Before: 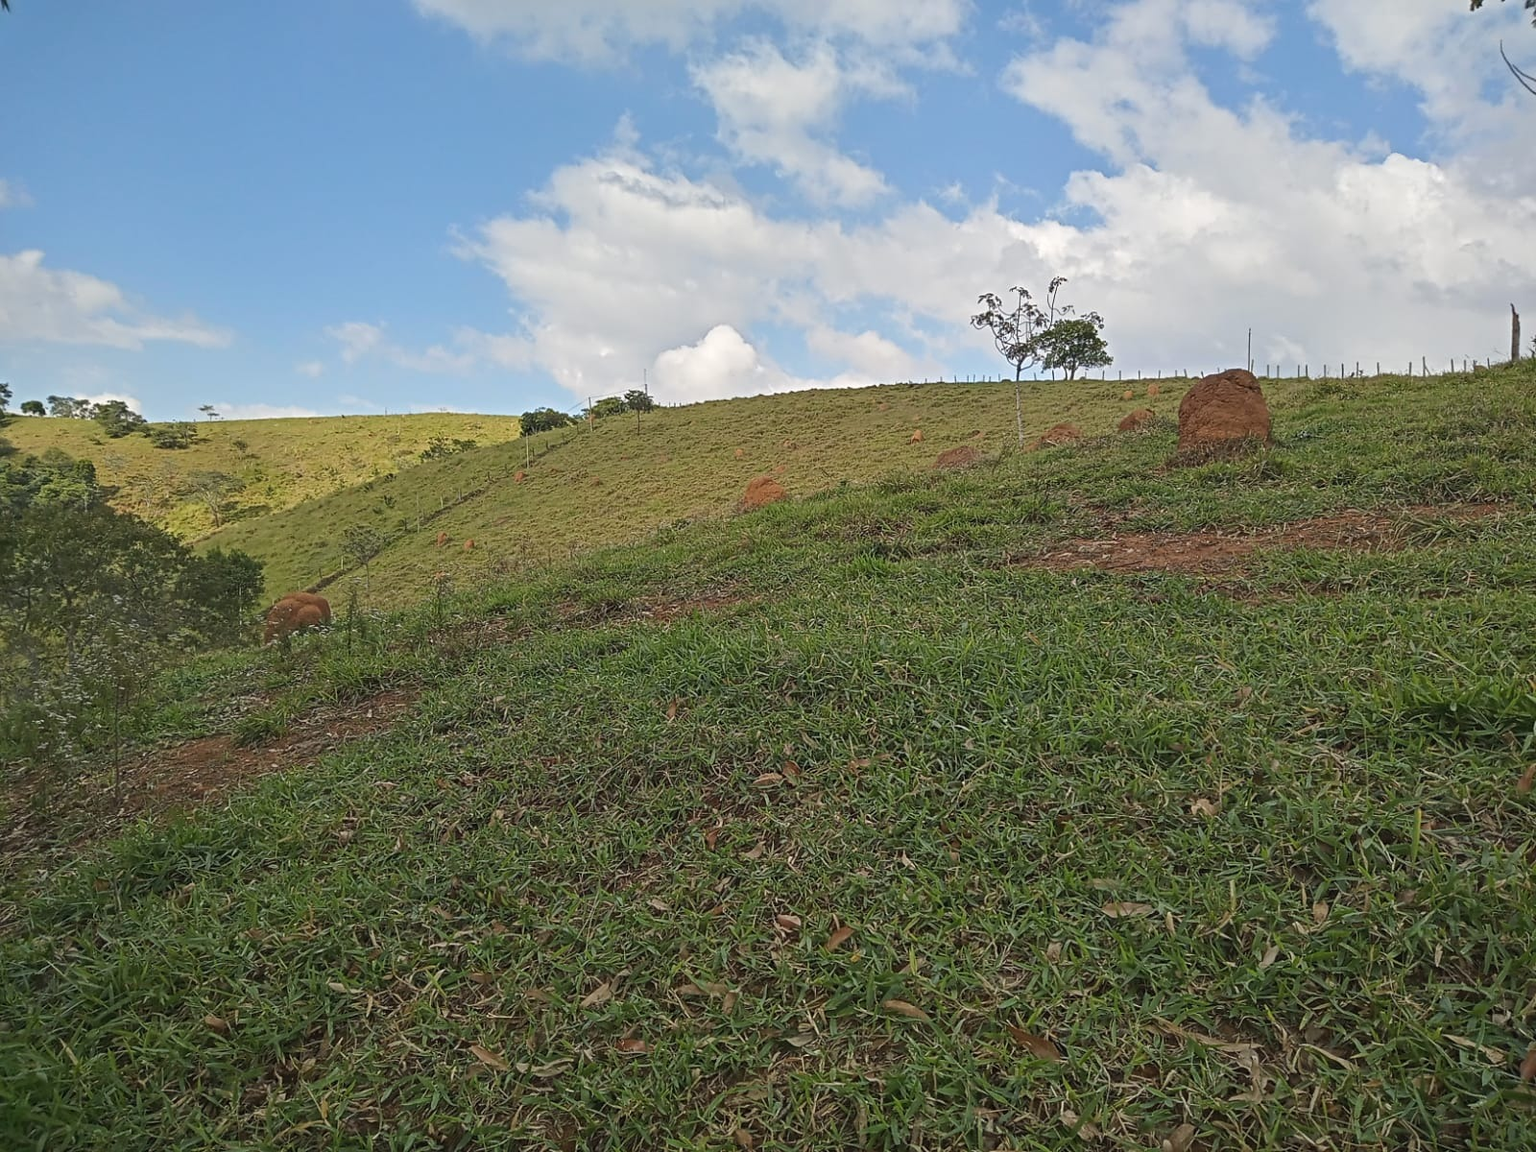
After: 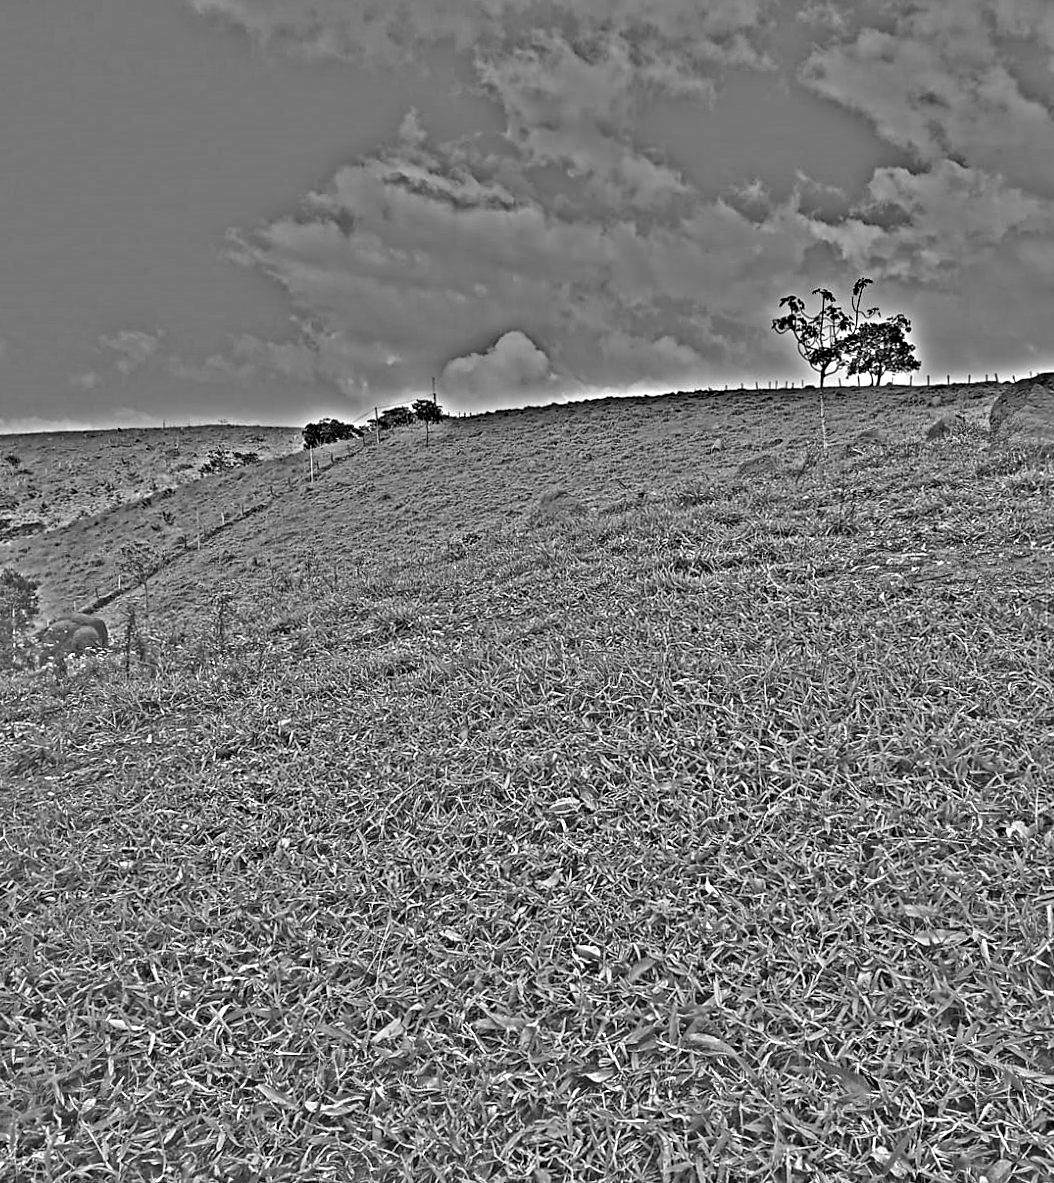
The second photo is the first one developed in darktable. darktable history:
white balance: red 0.766, blue 1.537
crop and rotate: left 14.436%, right 18.898%
rotate and perspective: rotation -0.45°, automatic cropping original format, crop left 0.008, crop right 0.992, crop top 0.012, crop bottom 0.988
highpass: on, module defaults
